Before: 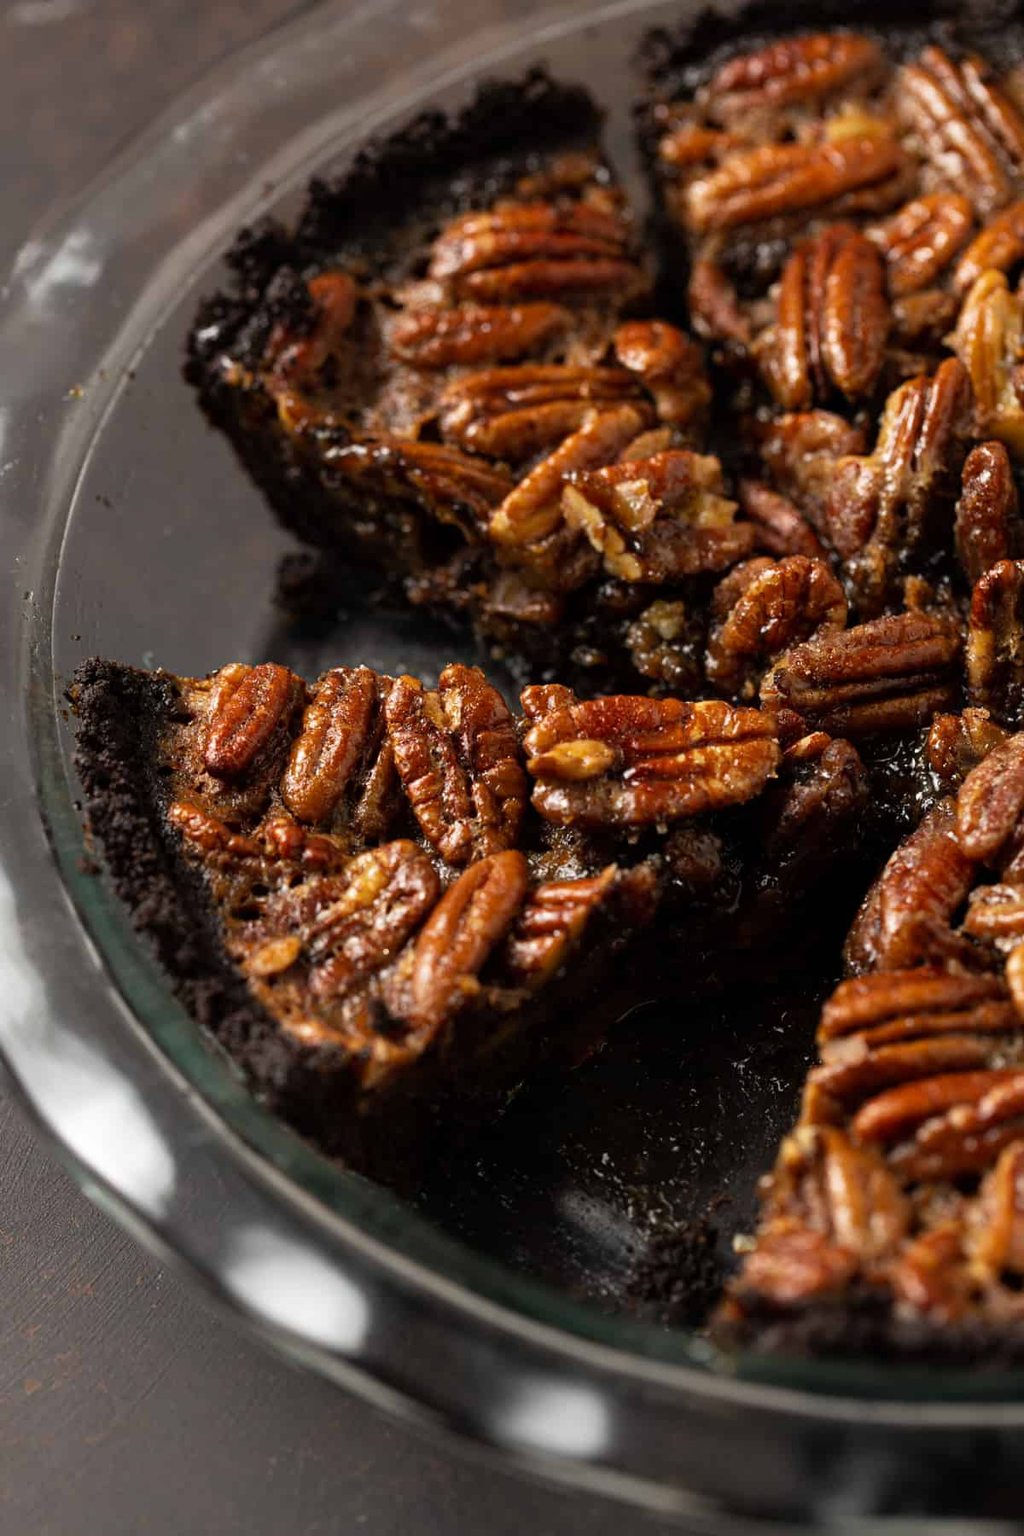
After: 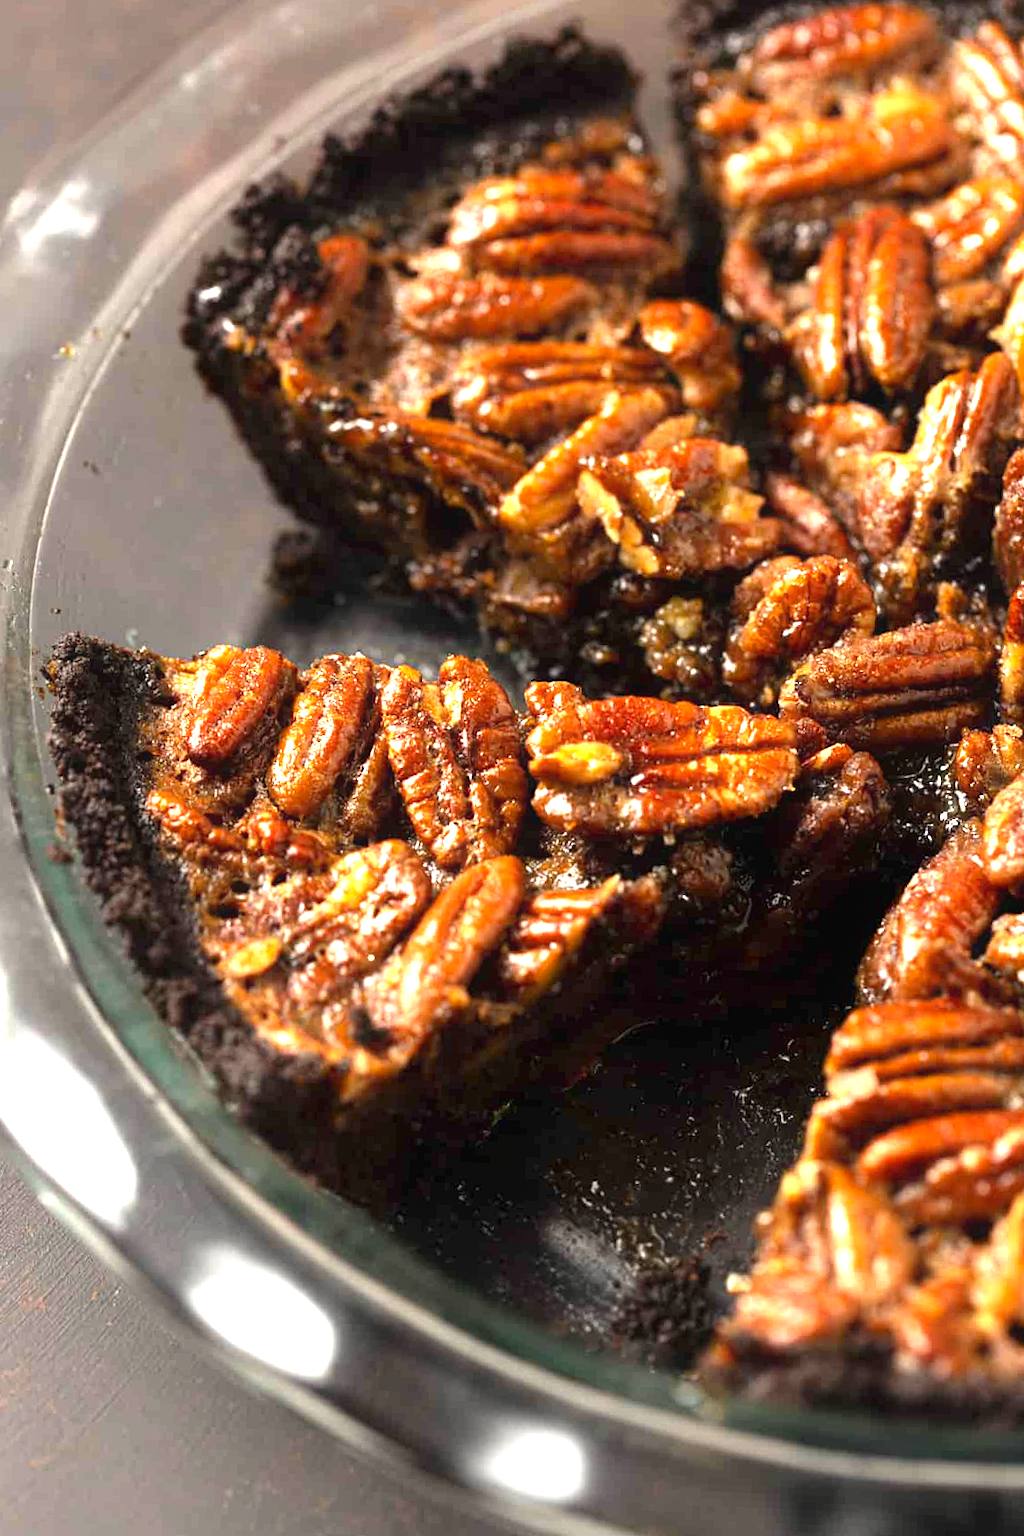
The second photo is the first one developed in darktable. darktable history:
crop and rotate: angle -2.38°
white balance: red 1, blue 1
color correction: highlights b* 3
contrast equalizer: y [[0.5, 0.488, 0.462, 0.461, 0.491, 0.5], [0.5 ×6], [0.5 ×6], [0 ×6], [0 ×6]]
exposure: black level correction 0, exposure 1.675 EV, compensate exposure bias true, compensate highlight preservation false
